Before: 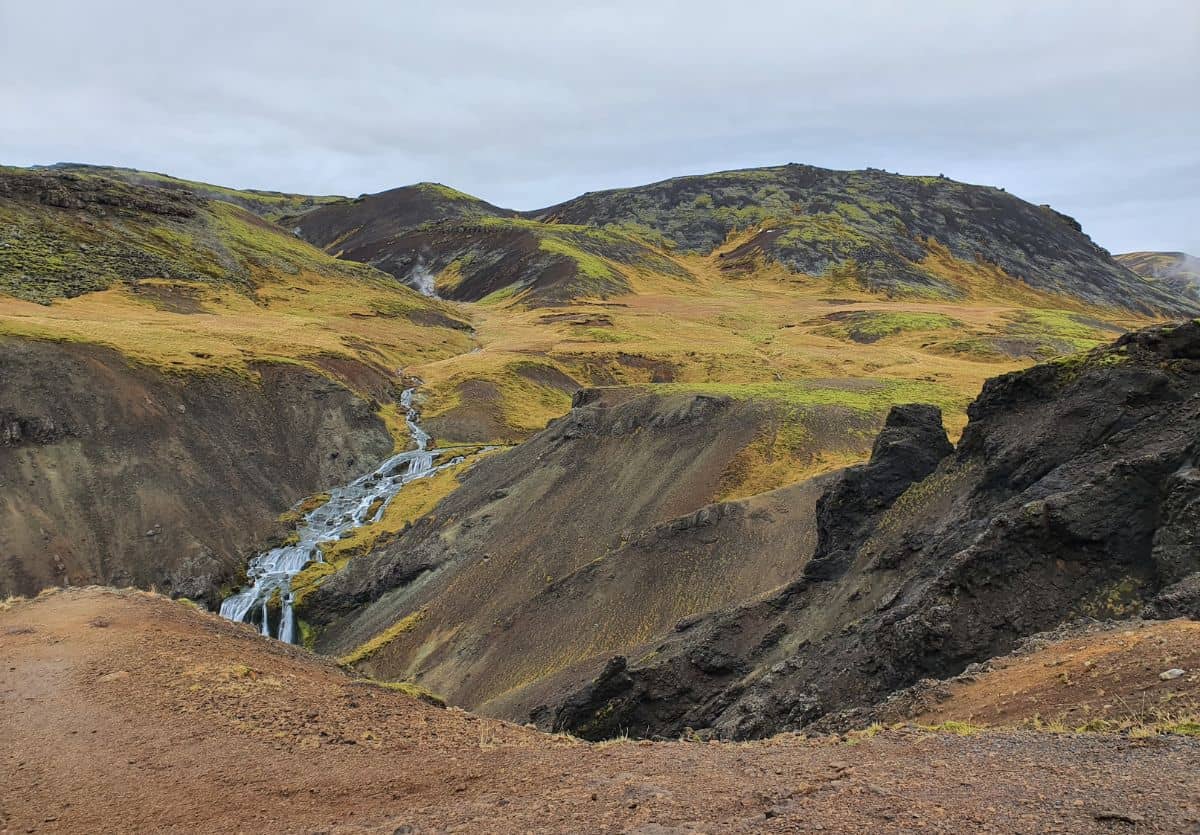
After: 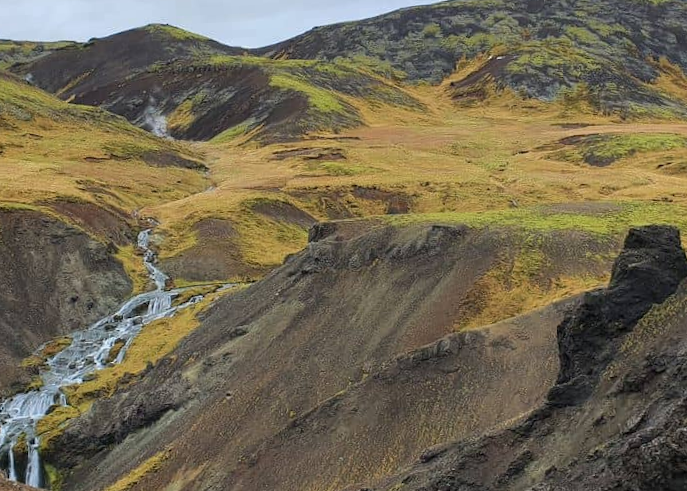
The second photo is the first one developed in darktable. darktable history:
rotate and perspective: rotation -2.22°, lens shift (horizontal) -0.022, automatic cropping off
crop and rotate: left 22.13%, top 22.054%, right 22.026%, bottom 22.102%
